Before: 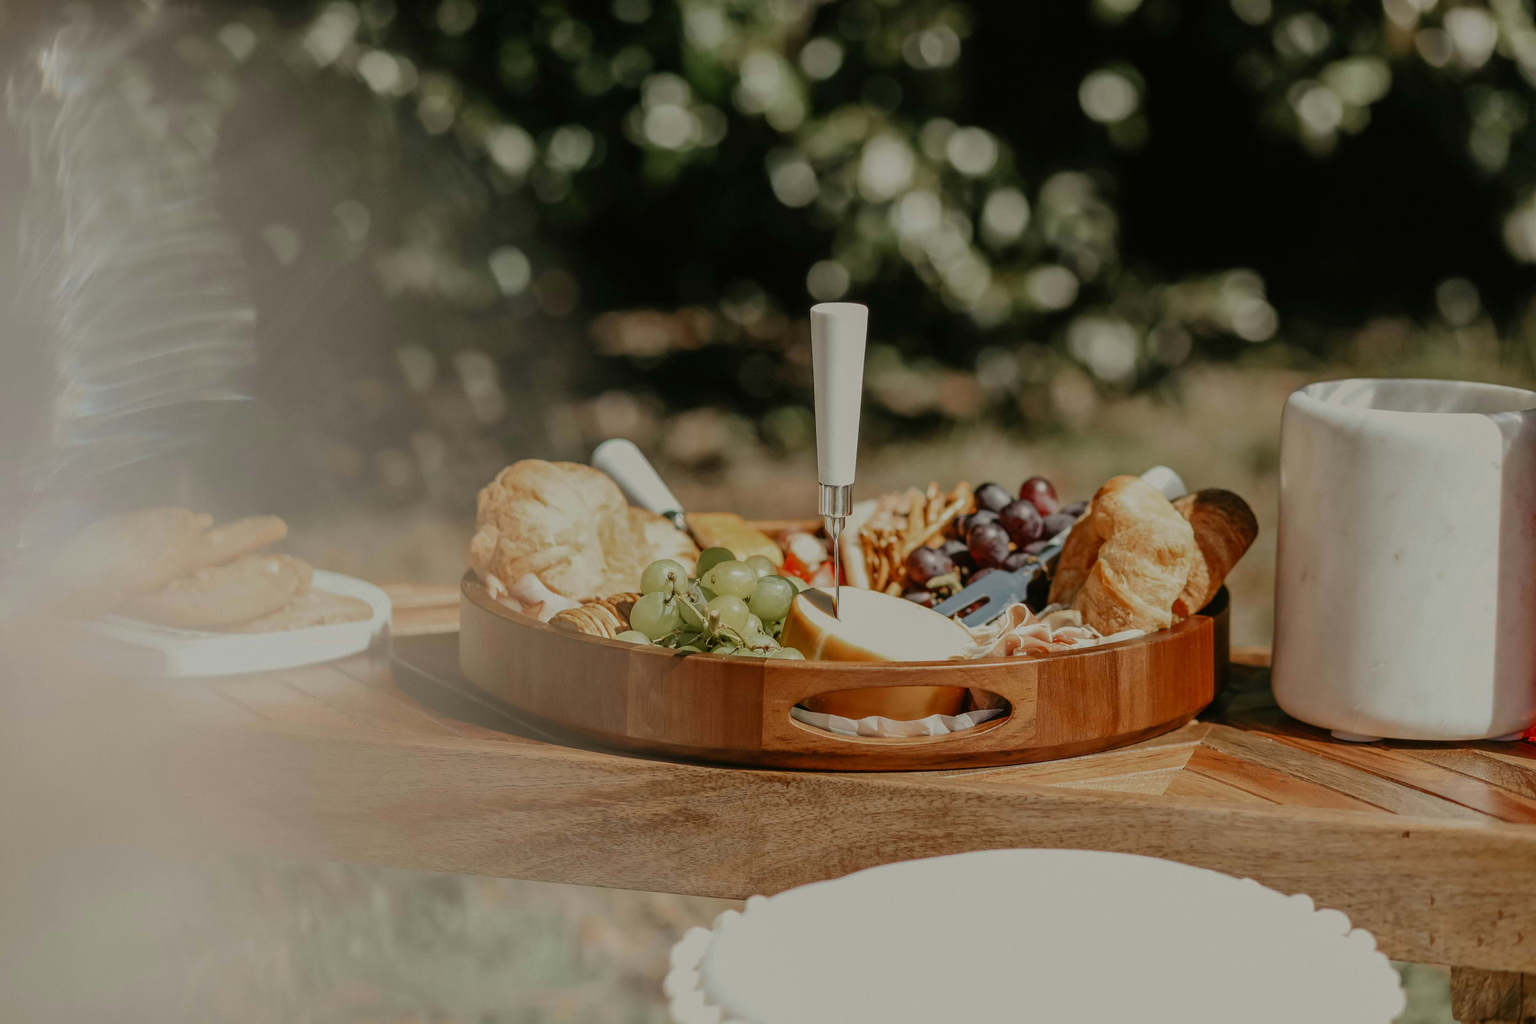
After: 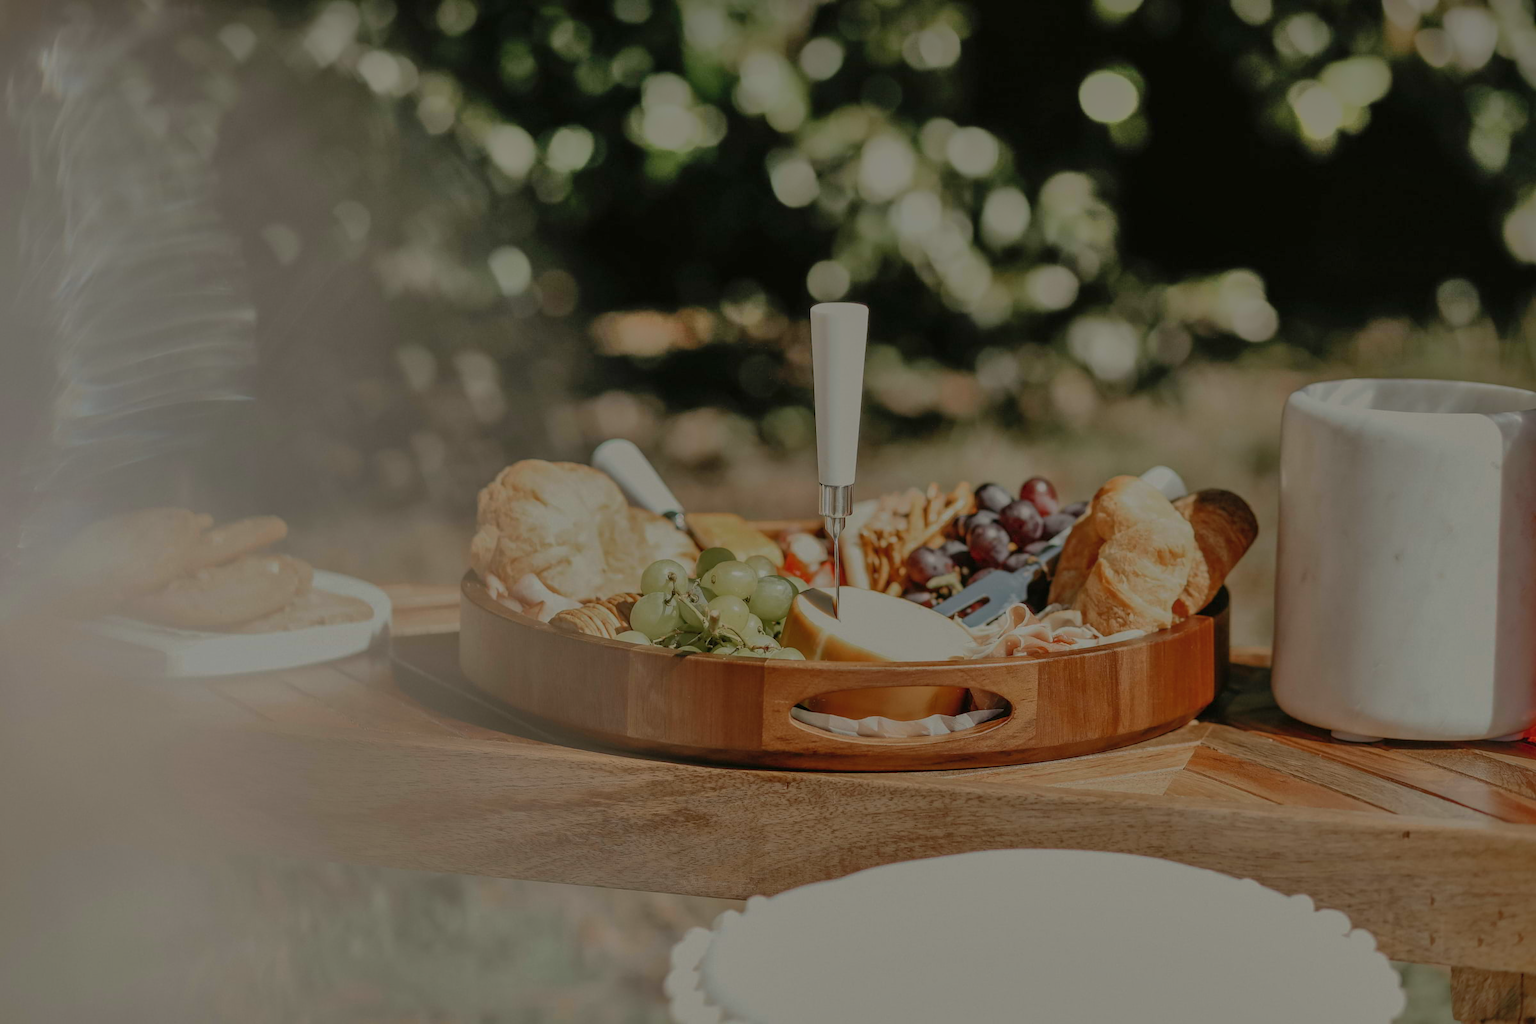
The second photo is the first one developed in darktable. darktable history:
shadows and highlights: shadows 60, highlights -60
base curve: curves: ch0 [(0, 0) (0.595, 0.418) (1, 1)], preserve colors none
